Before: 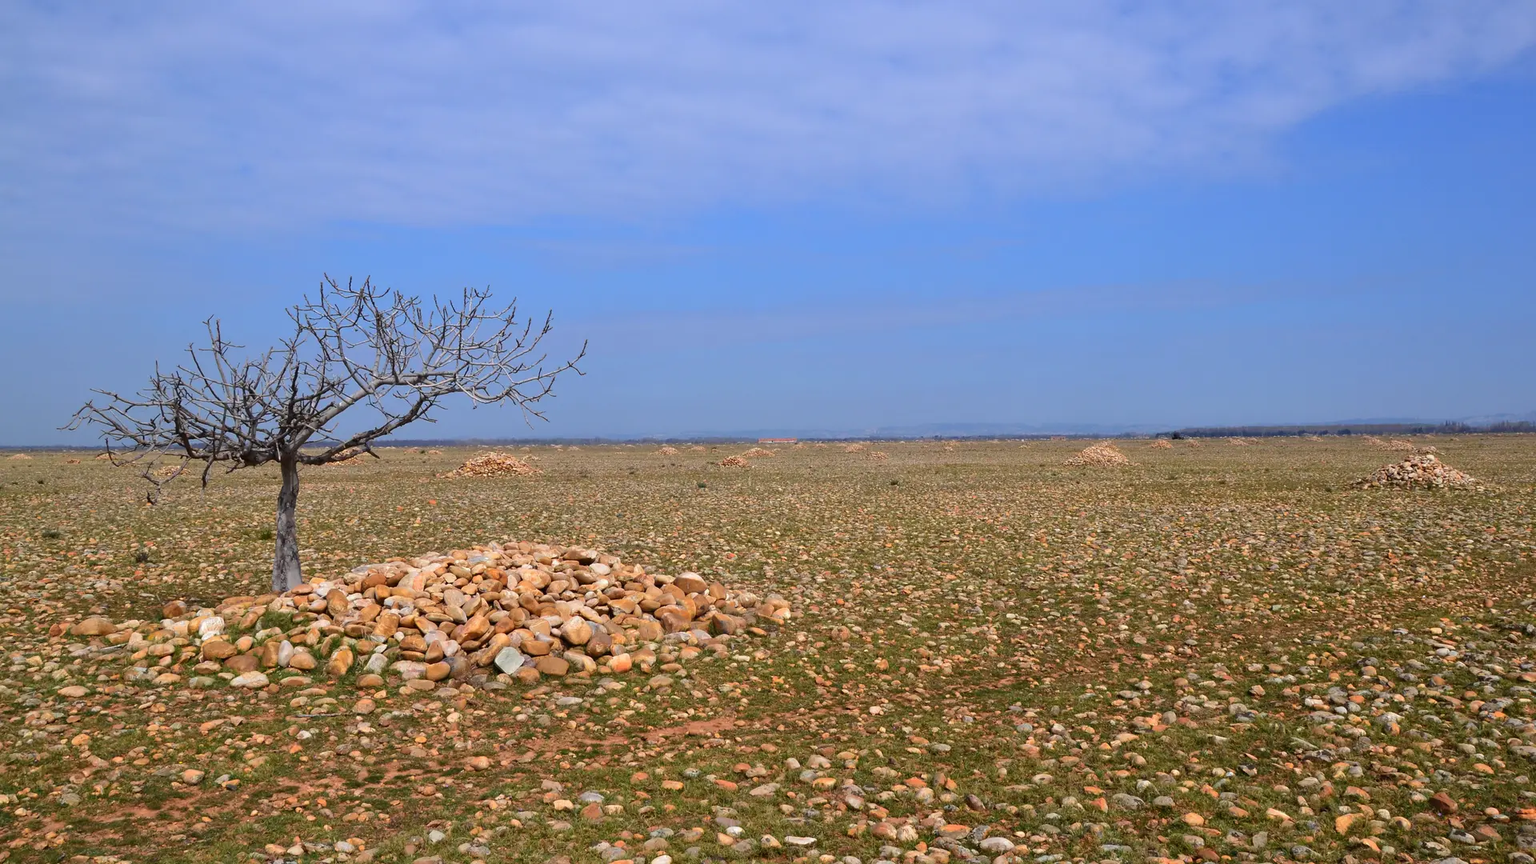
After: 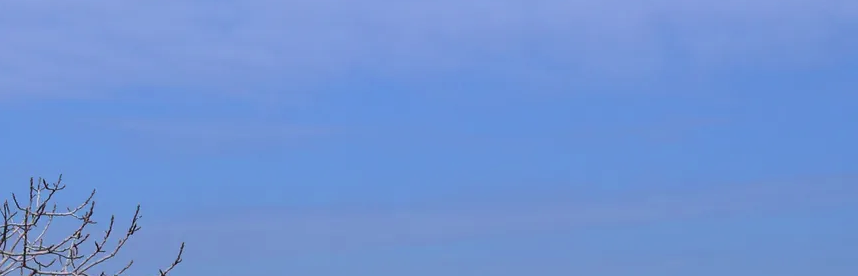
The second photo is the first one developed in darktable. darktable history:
crop: left 28.647%, top 16.863%, right 26.645%, bottom 57.543%
exposure: black level correction 0.002, exposure -0.096 EV, compensate highlight preservation false
velvia: strength 44.7%
color correction: highlights b* 0.029, saturation 0.784
local contrast: mode bilateral grid, contrast 19, coarseness 51, detail 119%, midtone range 0.2
